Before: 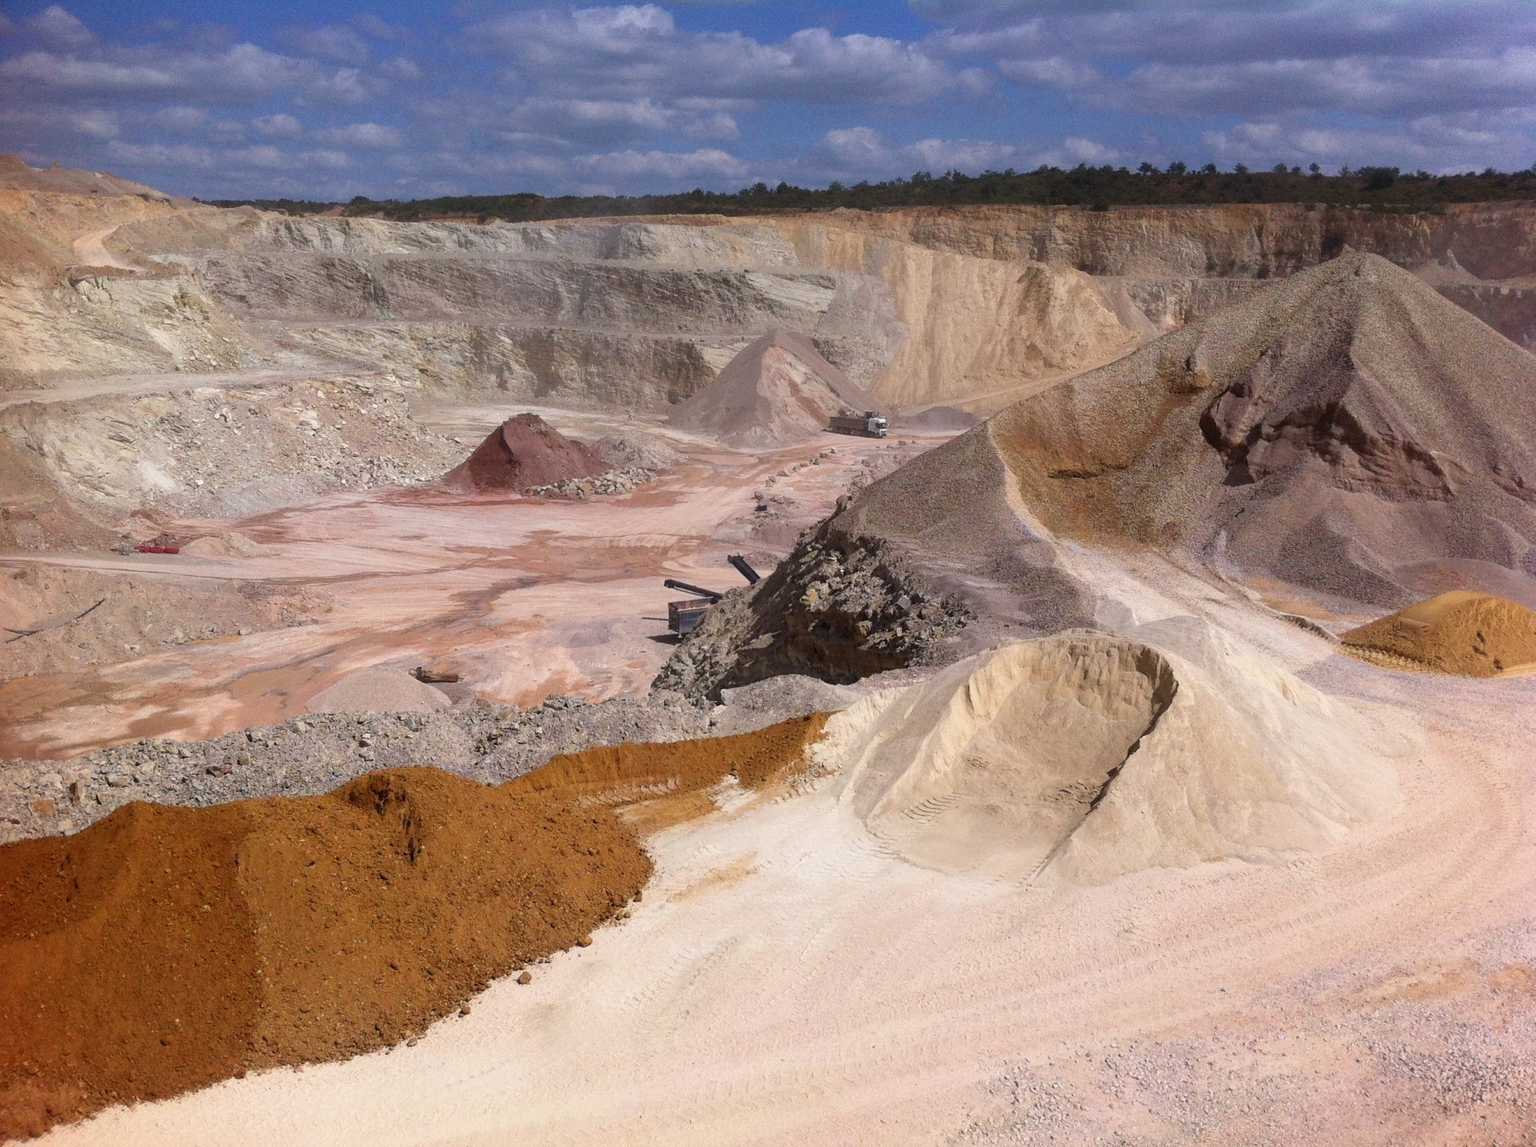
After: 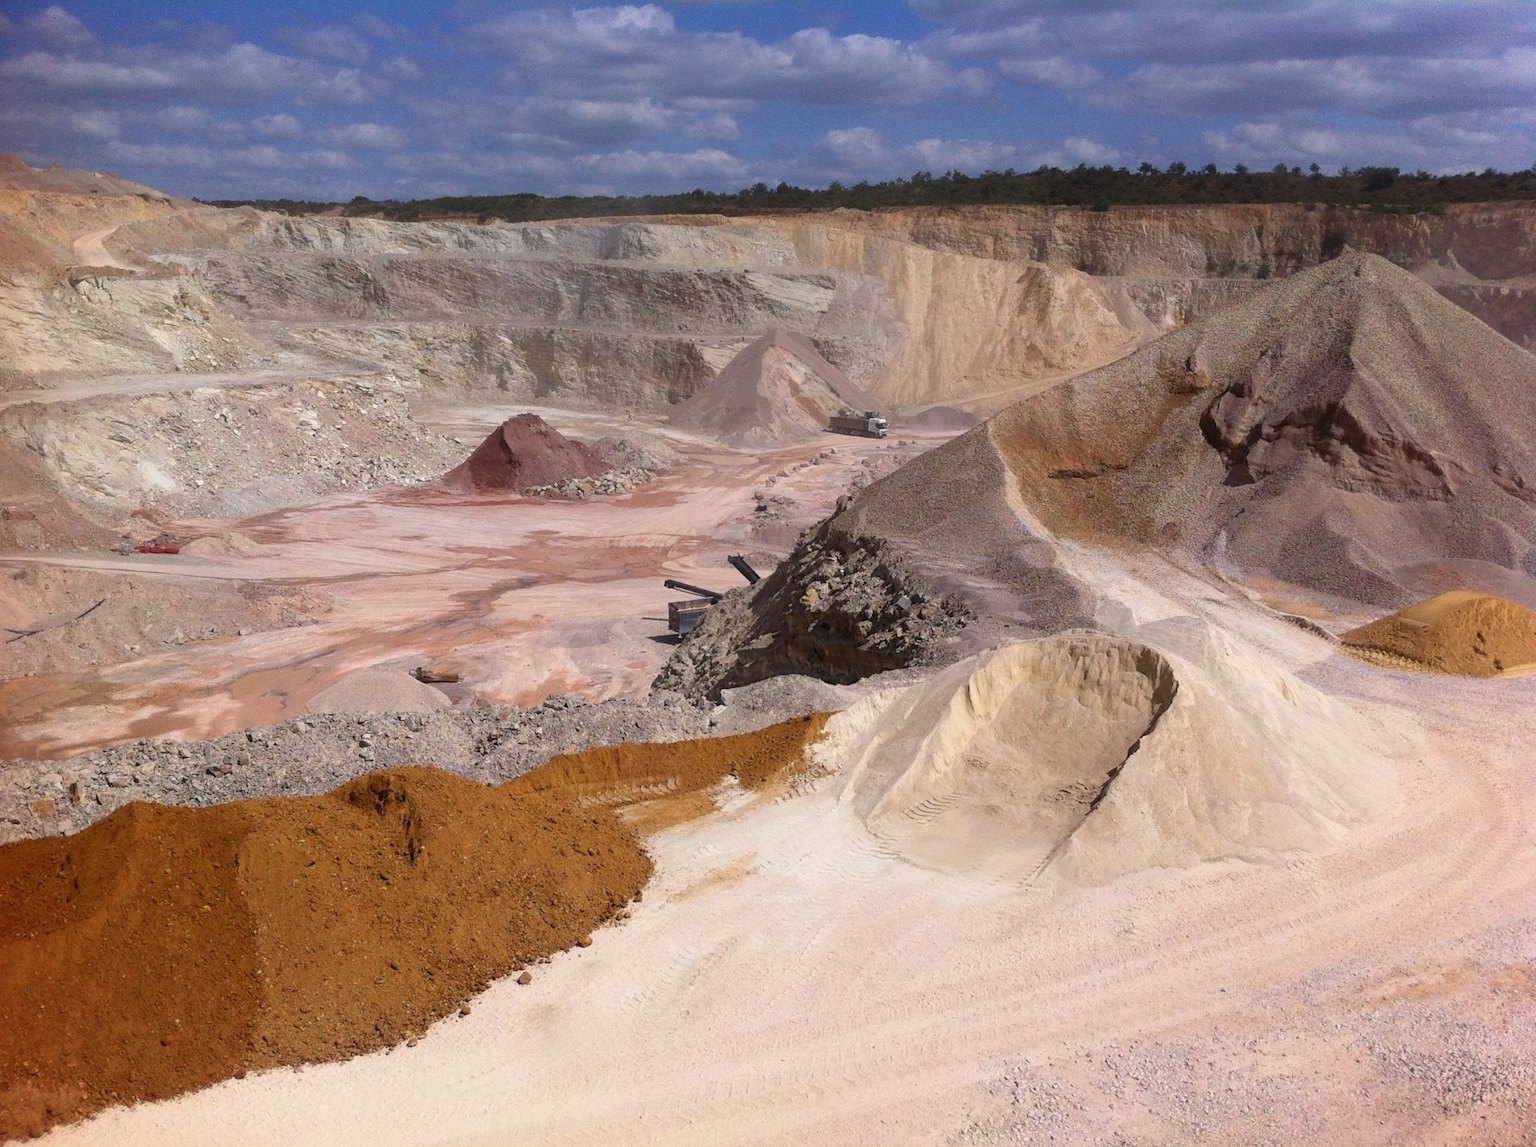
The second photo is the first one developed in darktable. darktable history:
color correction: highlights b* 0.016
